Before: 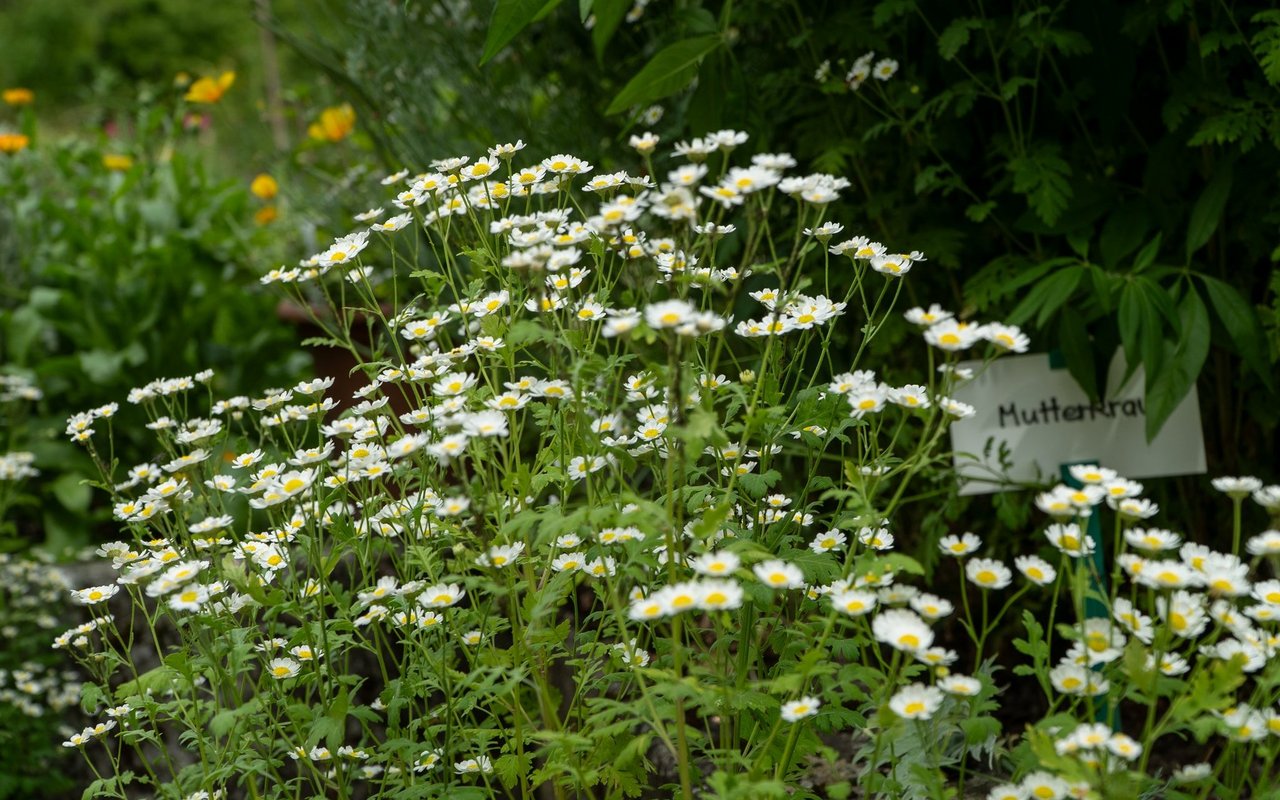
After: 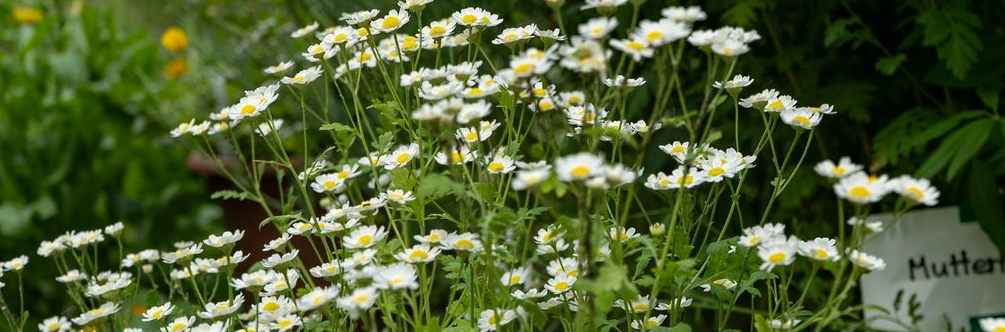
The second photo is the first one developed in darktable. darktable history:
crop: left 7.036%, top 18.398%, right 14.379%, bottom 40.043%
haze removal: compatibility mode true, adaptive false
